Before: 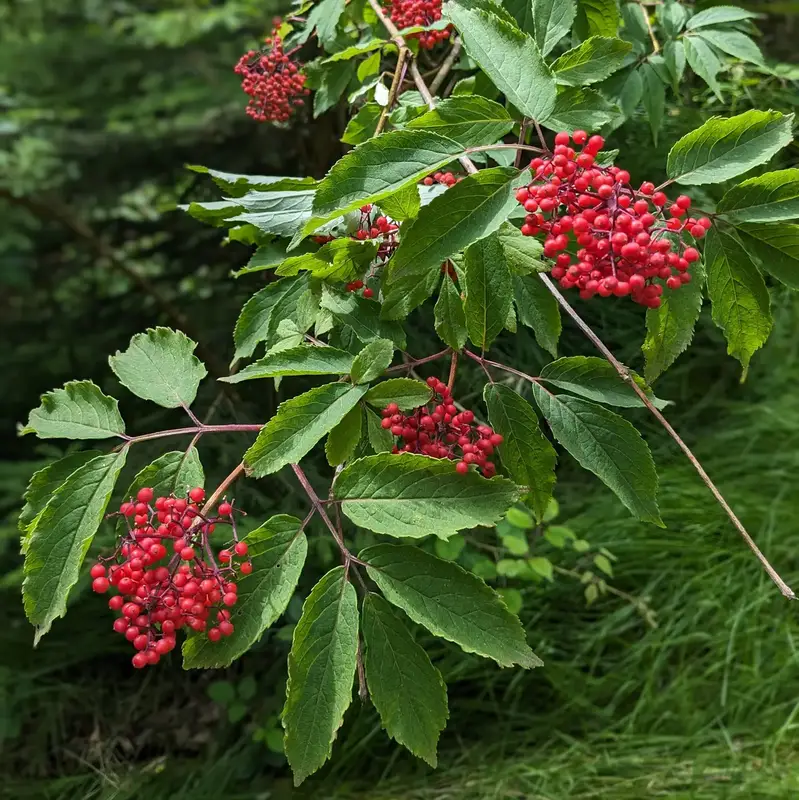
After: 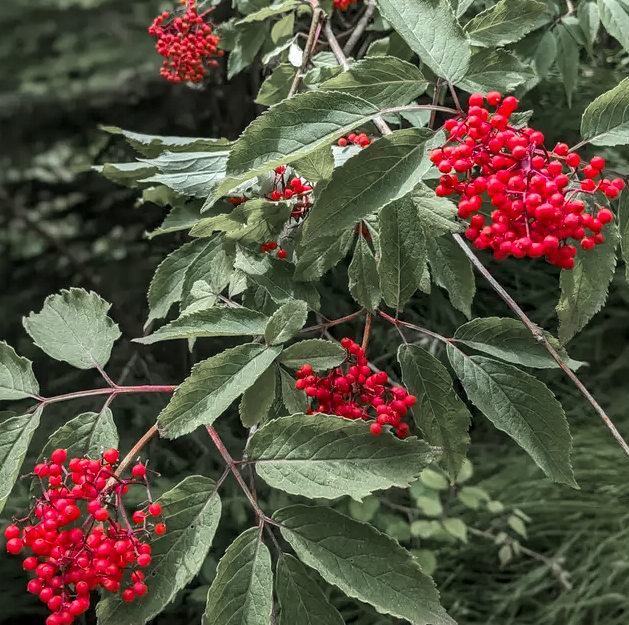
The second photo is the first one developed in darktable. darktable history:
local contrast: on, module defaults
shadows and highlights: shadows 25, highlights -25
color zones: curves: ch1 [(0, 0.708) (0.088, 0.648) (0.245, 0.187) (0.429, 0.326) (0.571, 0.498) (0.714, 0.5) (0.857, 0.5) (1, 0.708)]
crop and rotate: left 10.77%, top 5.1%, right 10.41%, bottom 16.76%
